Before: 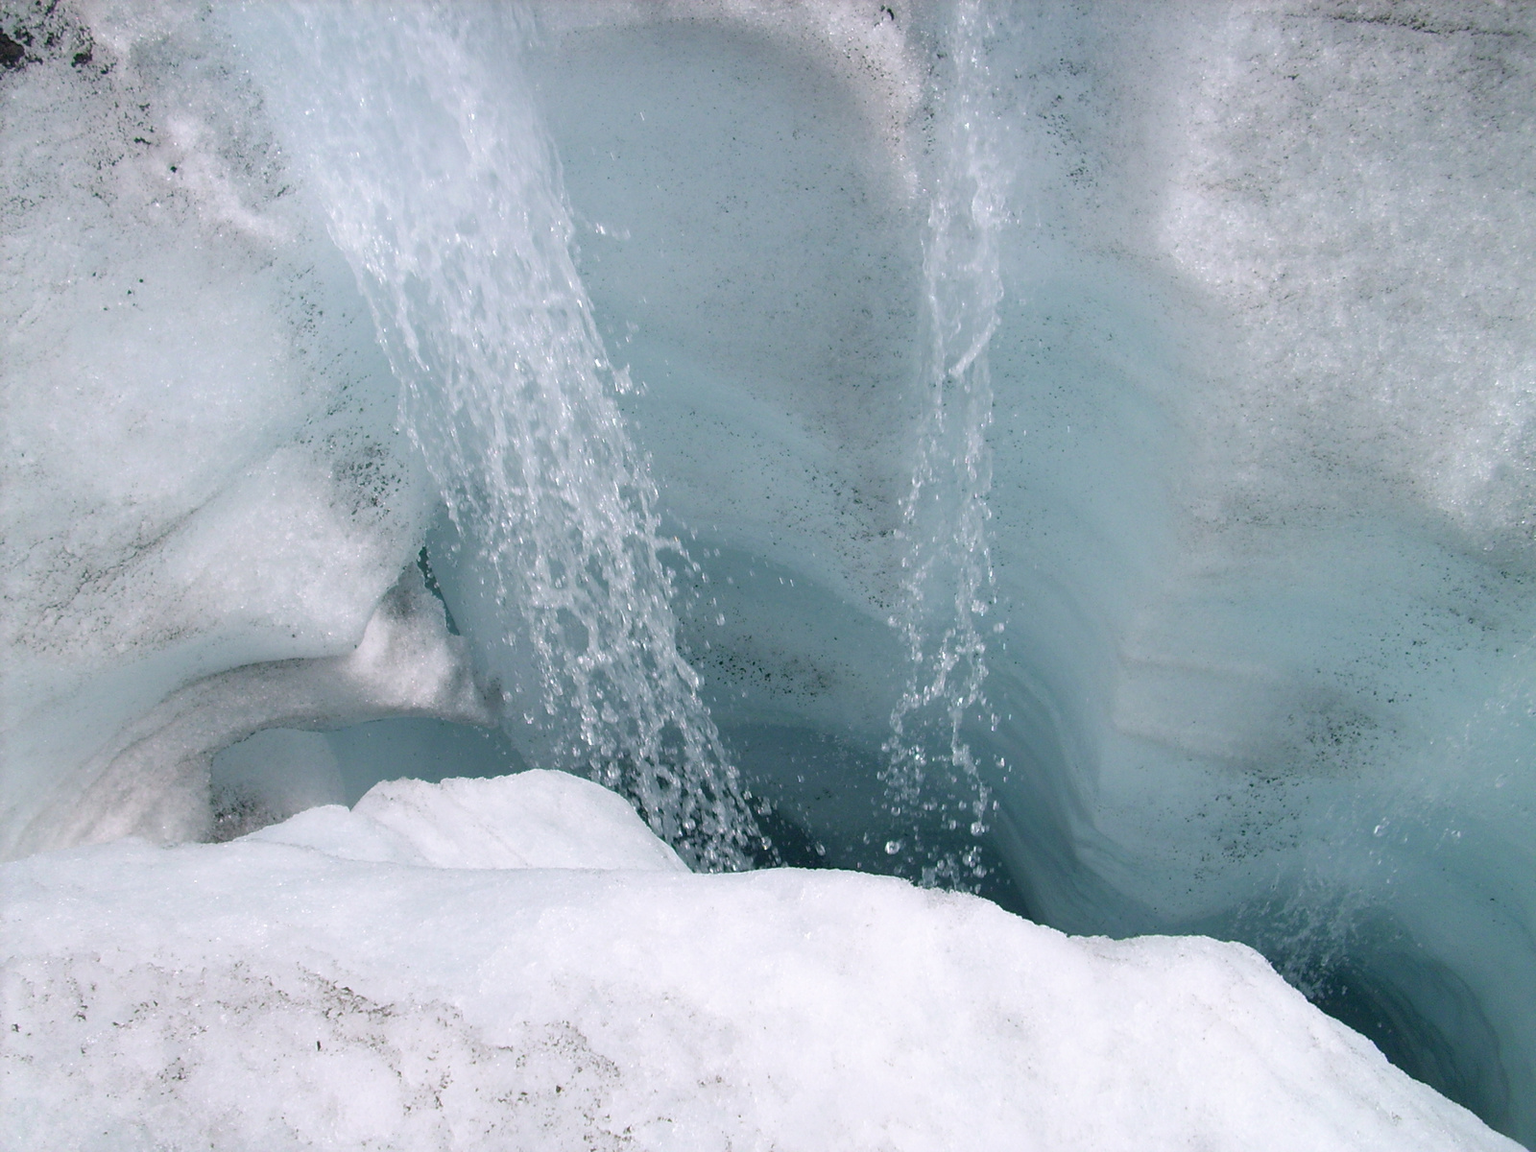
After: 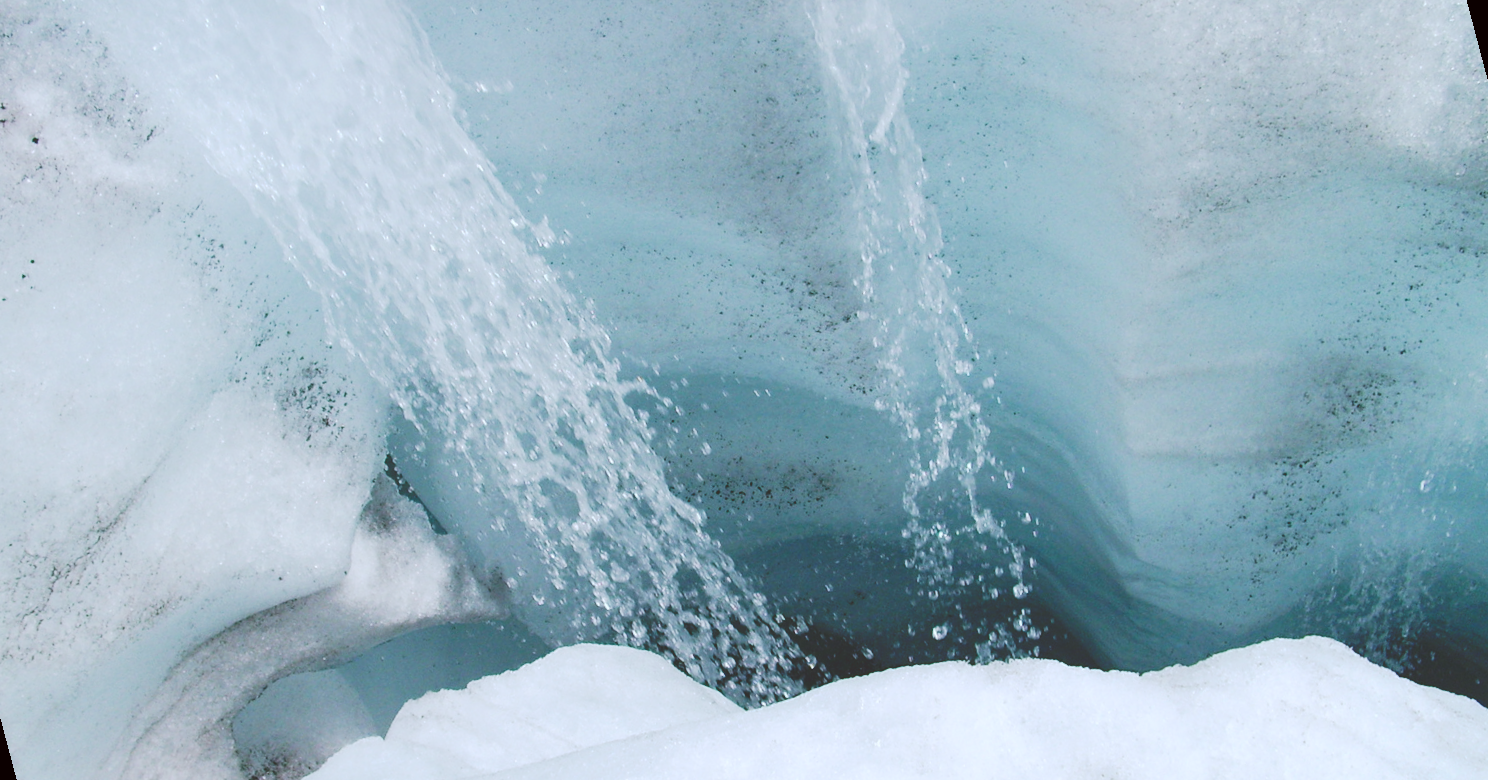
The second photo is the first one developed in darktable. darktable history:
rotate and perspective: rotation -14.8°, crop left 0.1, crop right 0.903, crop top 0.25, crop bottom 0.748
tone curve: curves: ch0 [(0, 0) (0.003, 0.19) (0.011, 0.192) (0.025, 0.192) (0.044, 0.194) (0.069, 0.196) (0.1, 0.197) (0.136, 0.198) (0.177, 0.216) (0.224, 0.236) (0.277, 0.269) (0.335, 0.331) (0.399, 0.418) (0.468, 0.515) (0.543, 0.621) (0.623, 0.725) (0.709, 0.804) (0.801, 0.859) (0.898, 0.913) (1, 1)], preserve colors none
color correction: highlights a* -3.28, highlights b* -6.24, shadows a* 3.1, shadows b* 5.19
exposure: exposure -0.064 EV, compensate highlight preservation false
